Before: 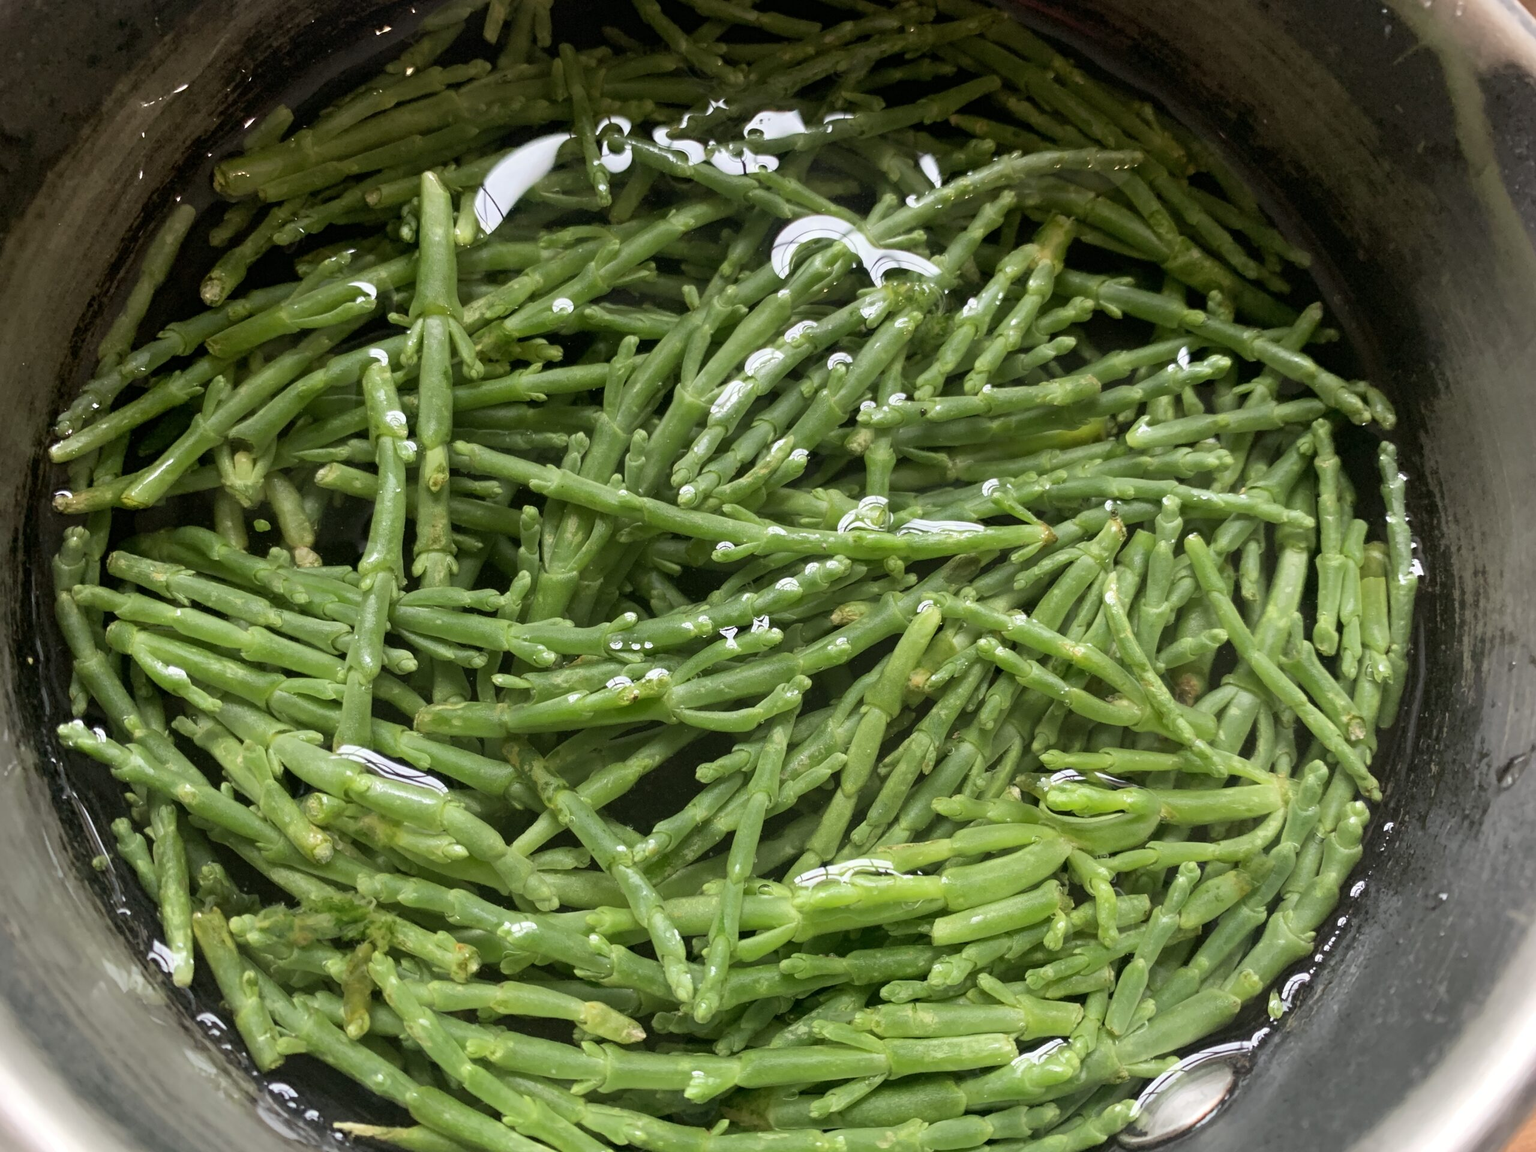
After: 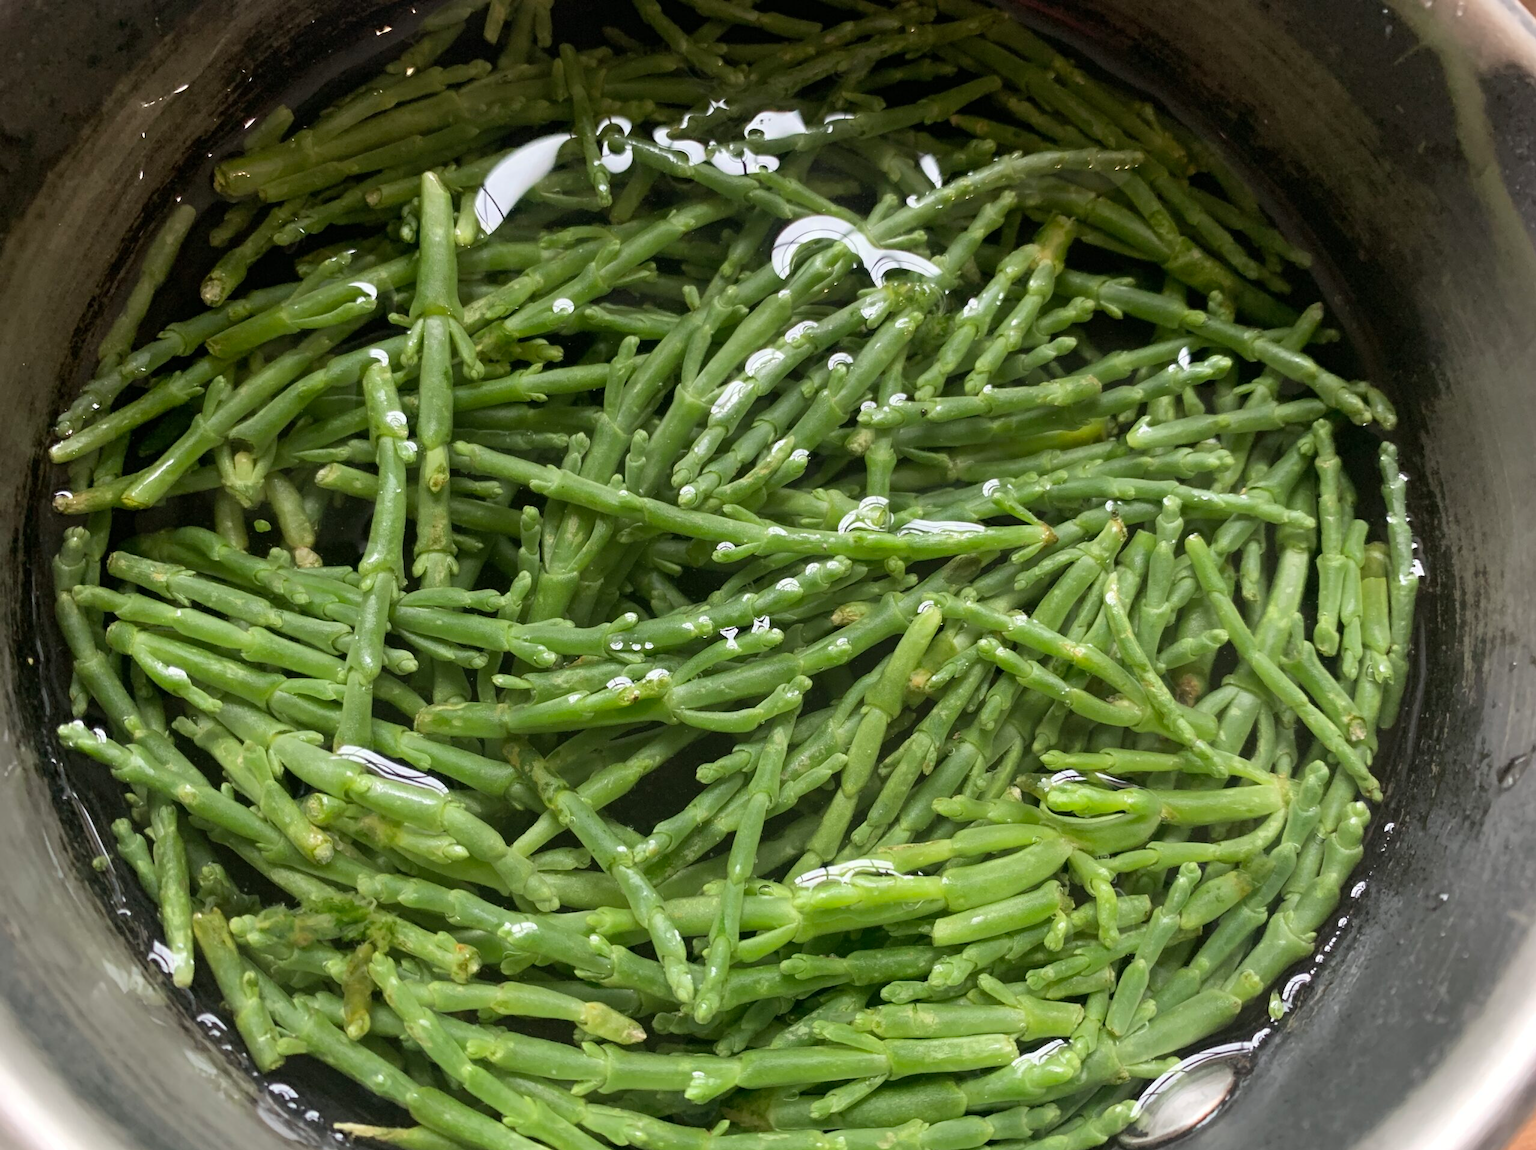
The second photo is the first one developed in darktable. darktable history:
contrast brightness saturation: saturation -0.05
crop: top 0.05%, bottom 0.098%
